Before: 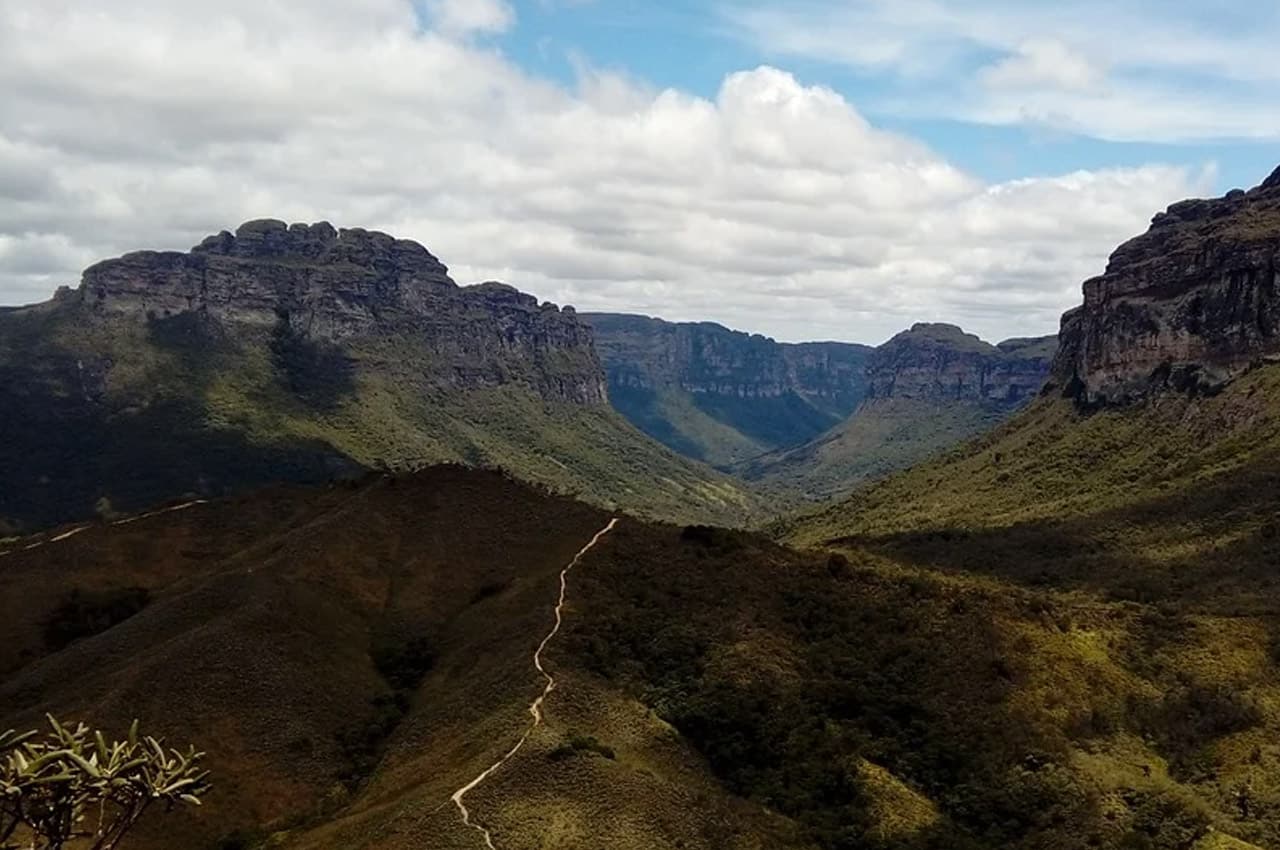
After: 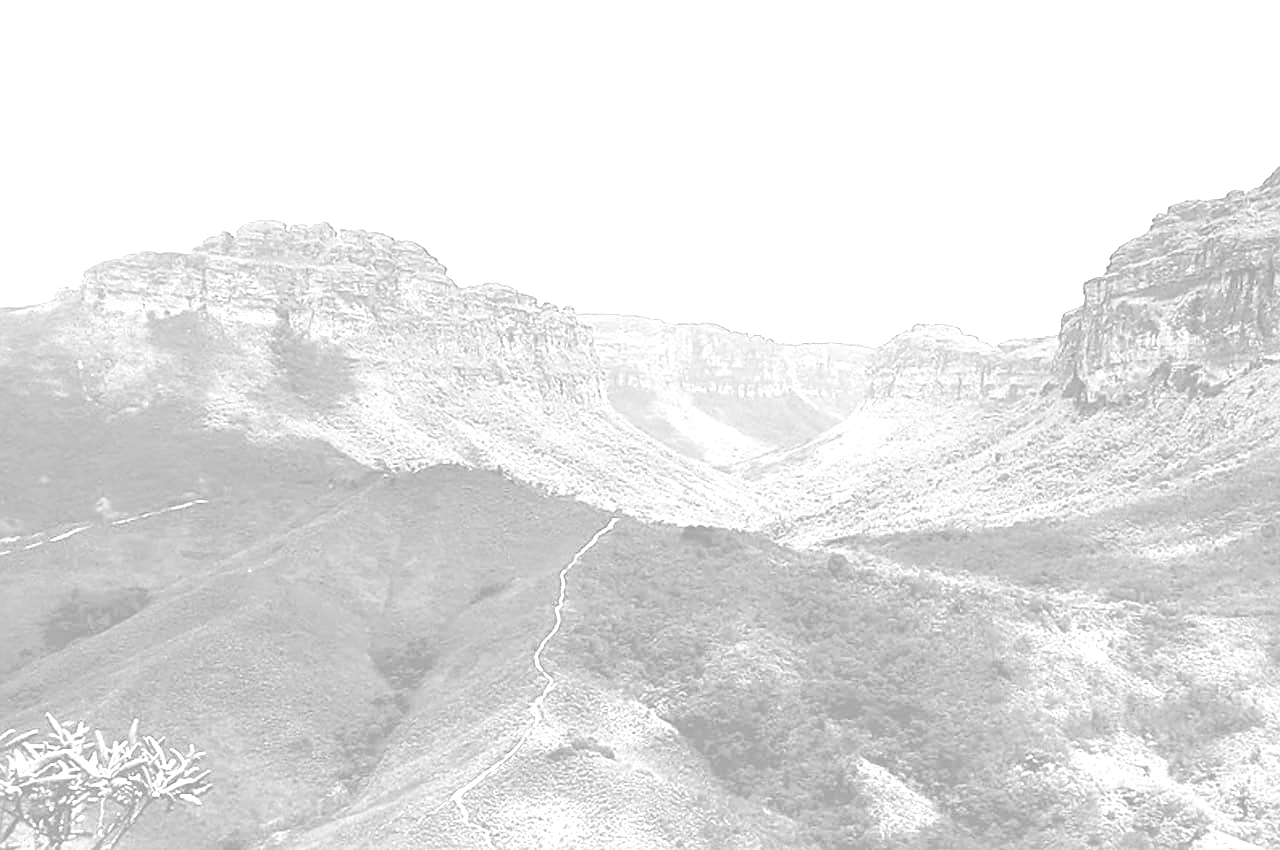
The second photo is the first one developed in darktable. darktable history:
exposure: exposure 2.207 EV, compensate highlight preservation false
monochrome: a -3.63, b -0.465
colorize: hue 36°, saturation 71%, lightness 80.79%
graduated density: rotation 5.63°, offset 76.9
sharpen: on, module defaults
